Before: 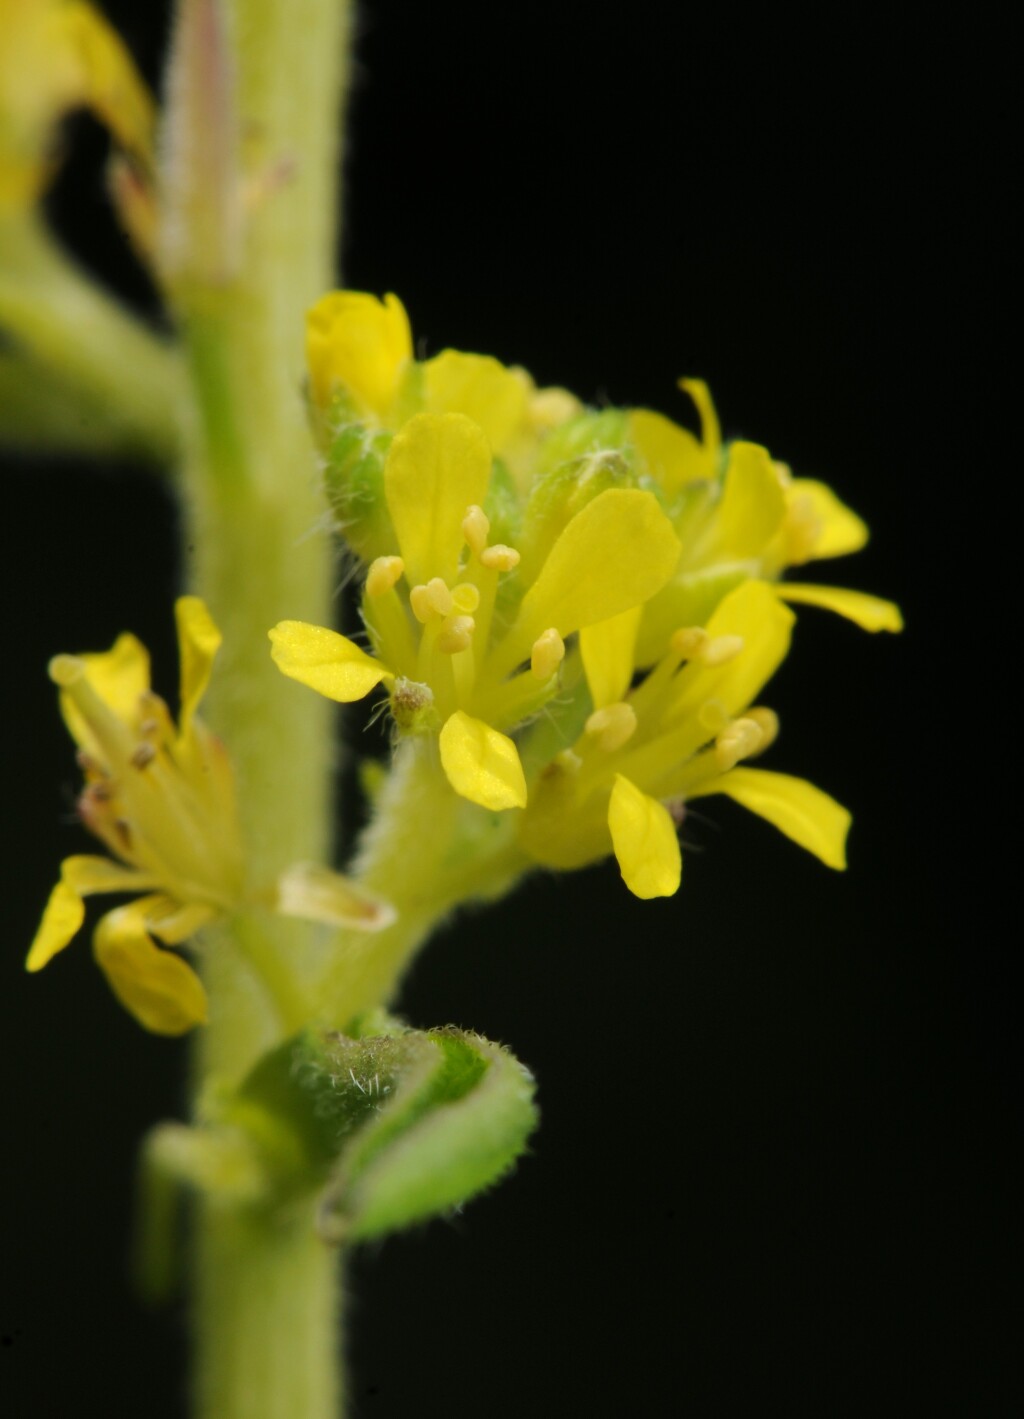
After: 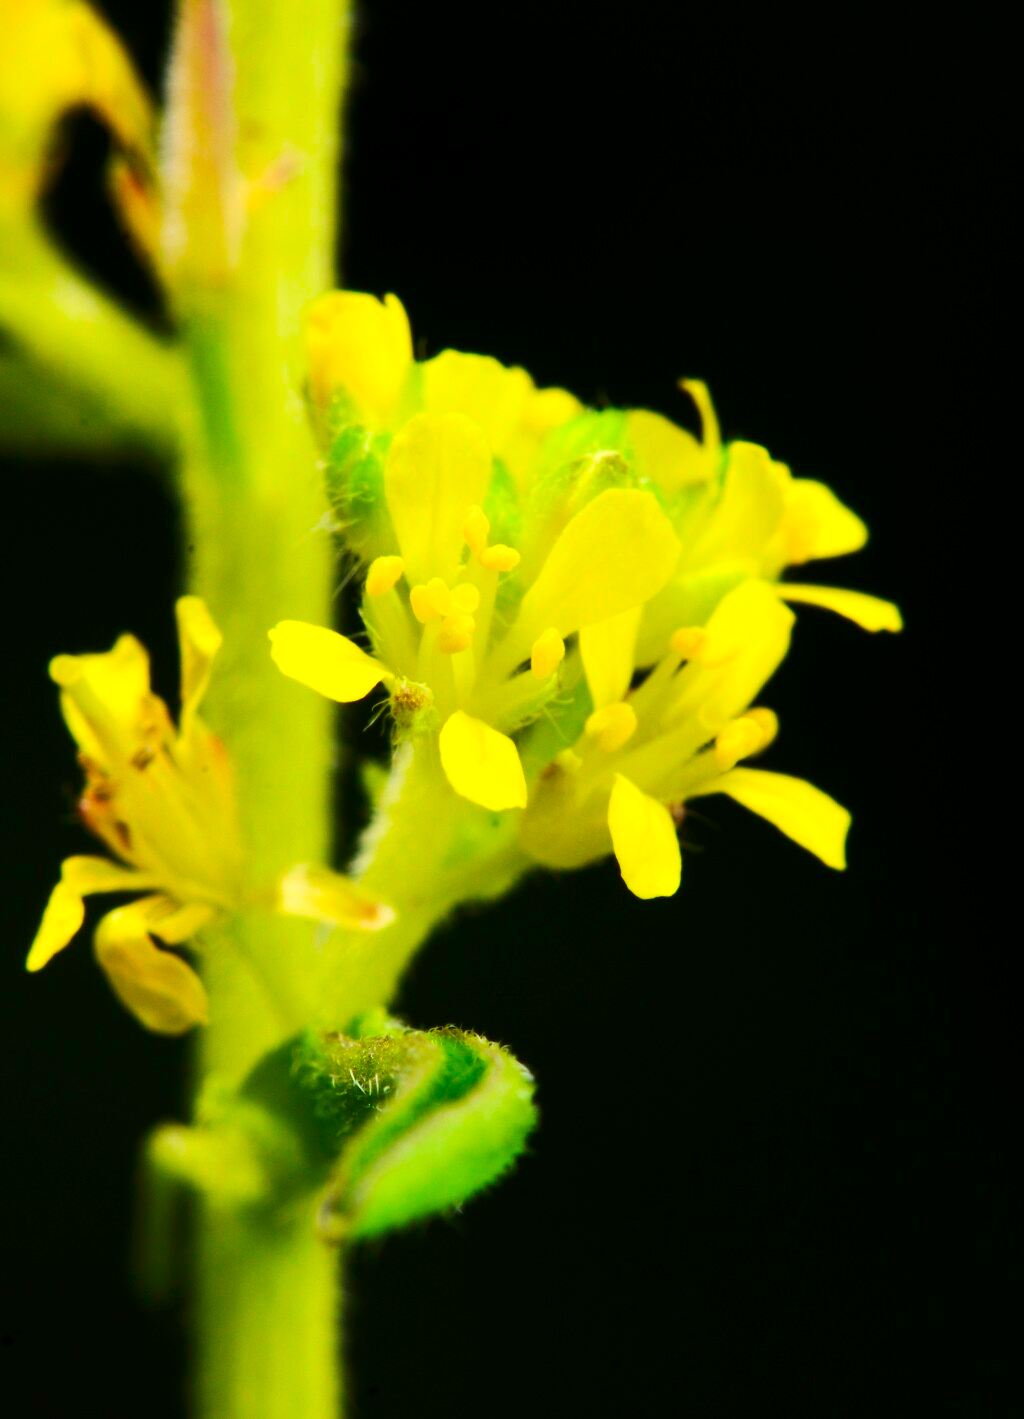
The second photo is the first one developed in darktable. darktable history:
exposure: black level correction 0.001, exposure 0.499 EV, compensate exposure bias true, compensate highlight preservation false
contrast brightness saturation: contrast 0.262, brightness 0.018, saturation 0.878
